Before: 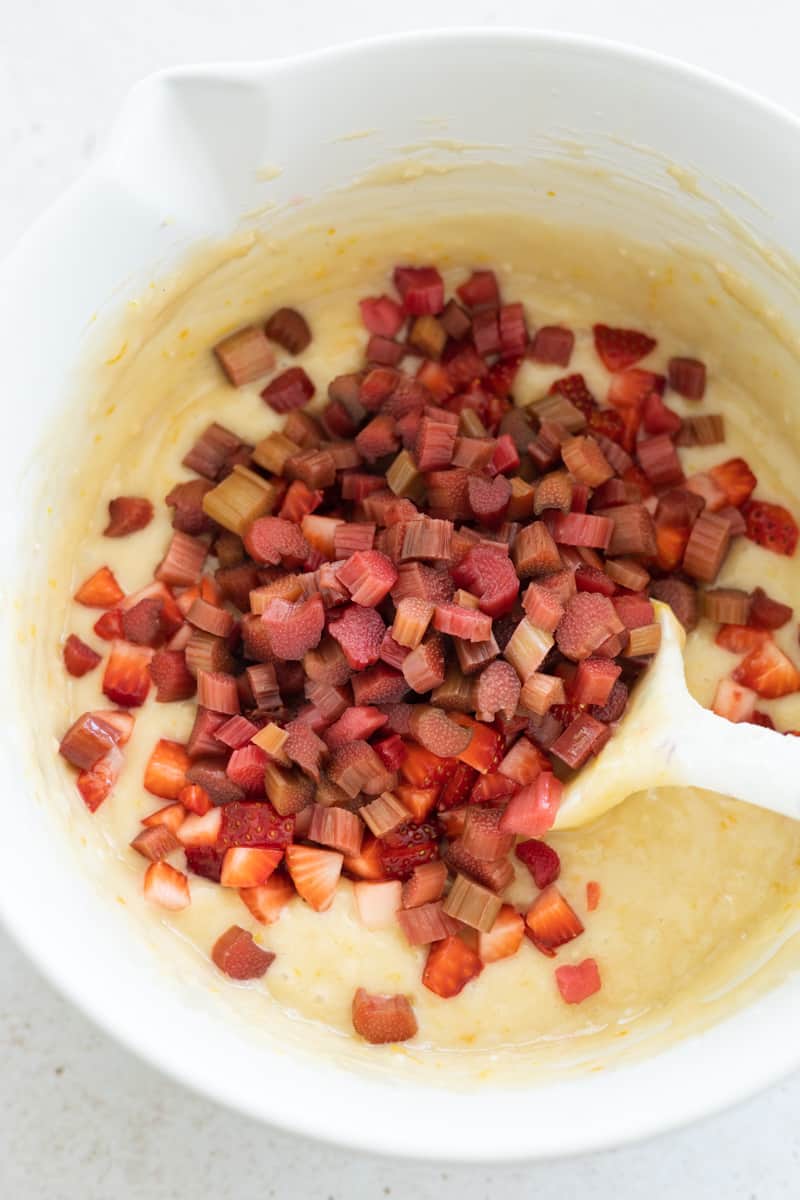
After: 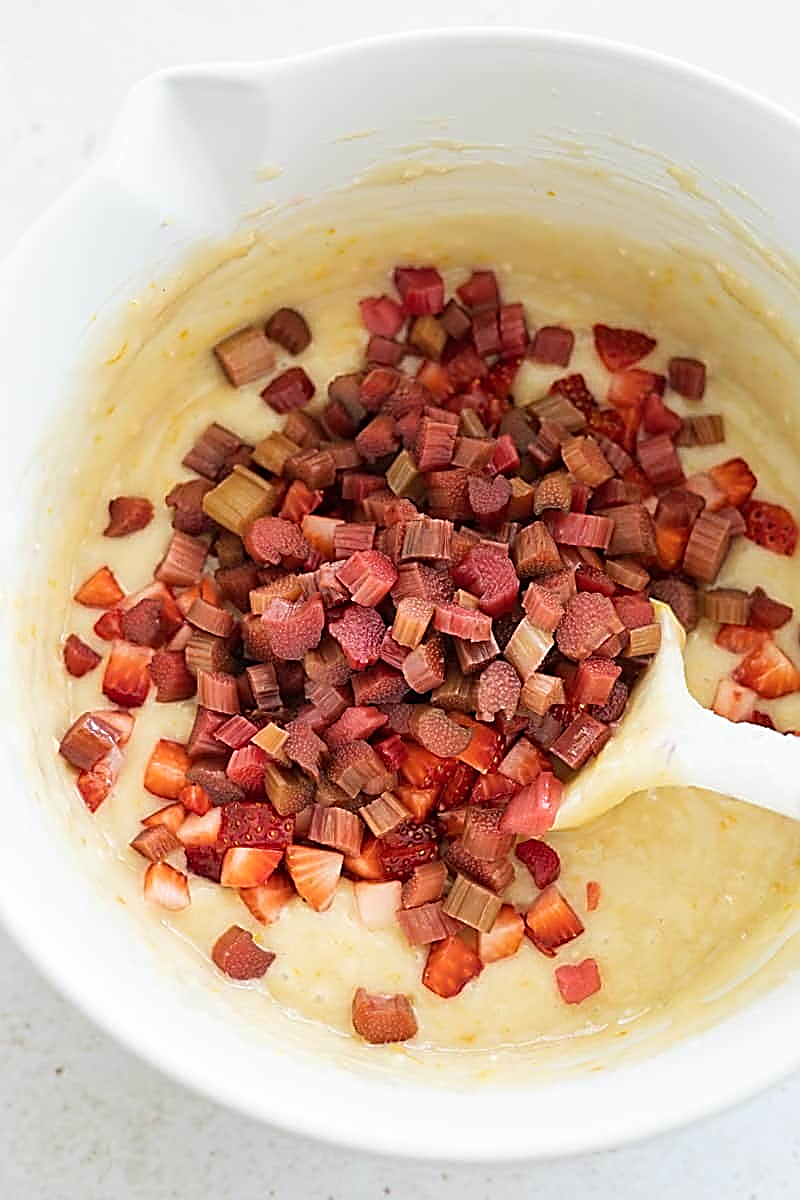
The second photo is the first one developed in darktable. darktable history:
sharpen: amount 1.861
rotate and perspective: crop left 0, crop top 0
